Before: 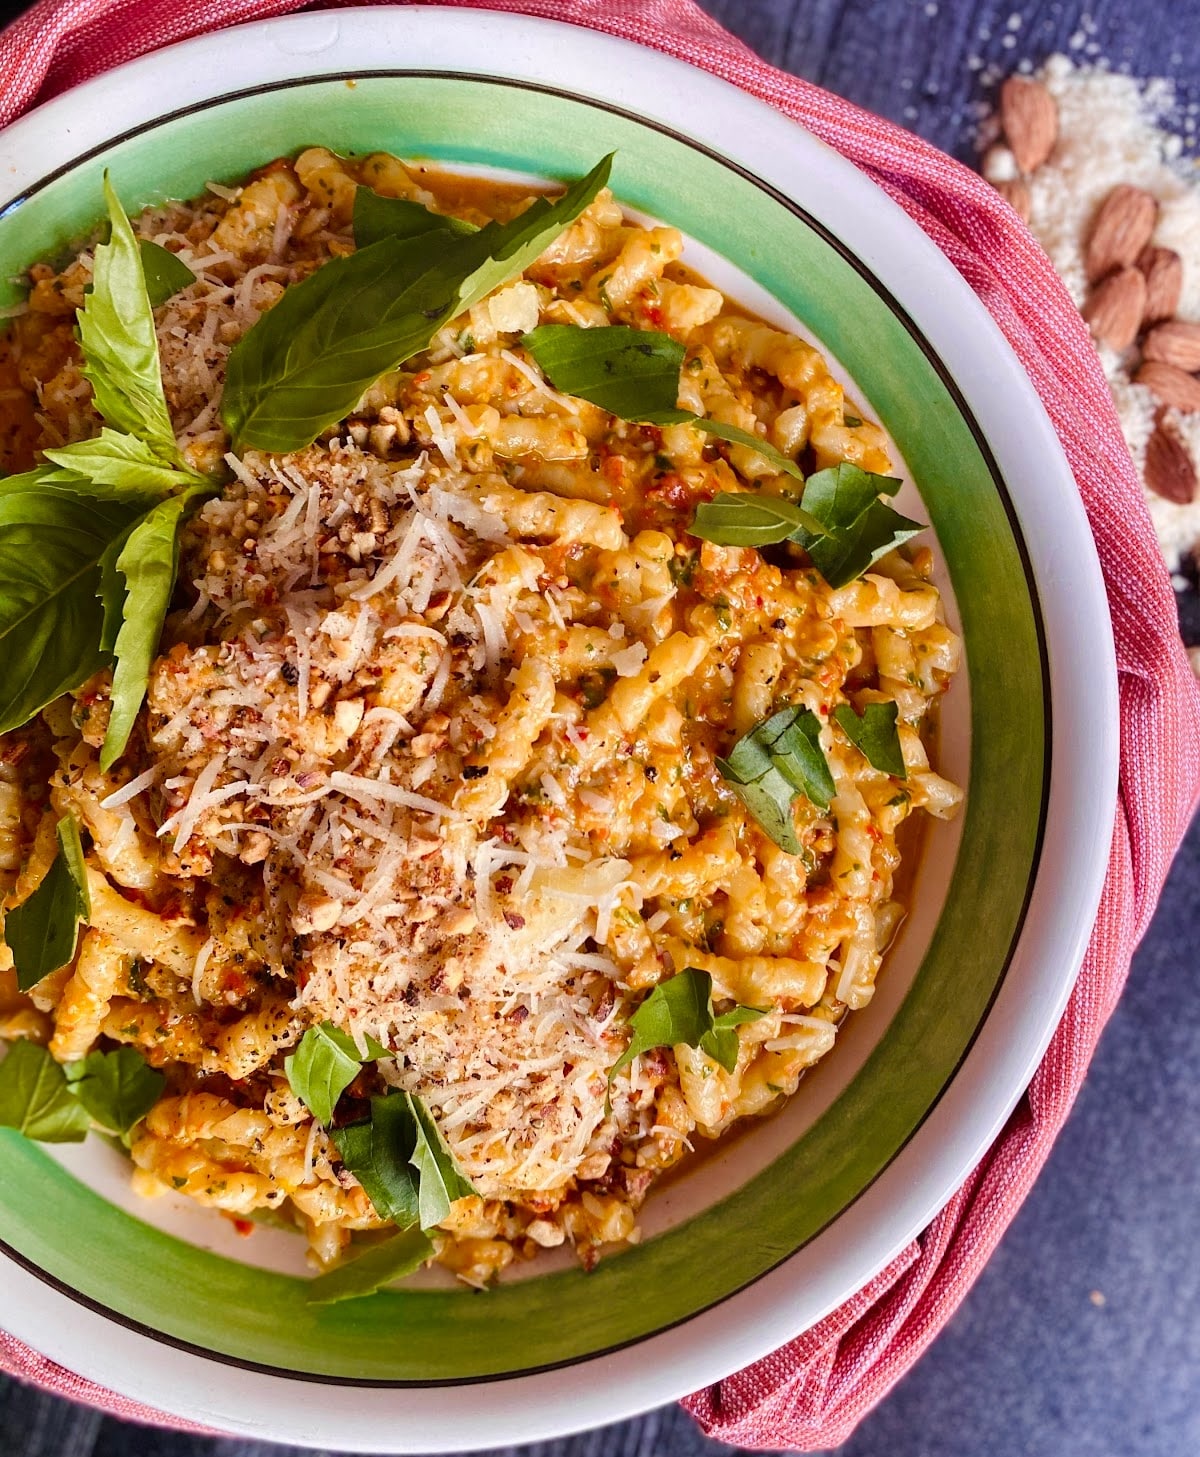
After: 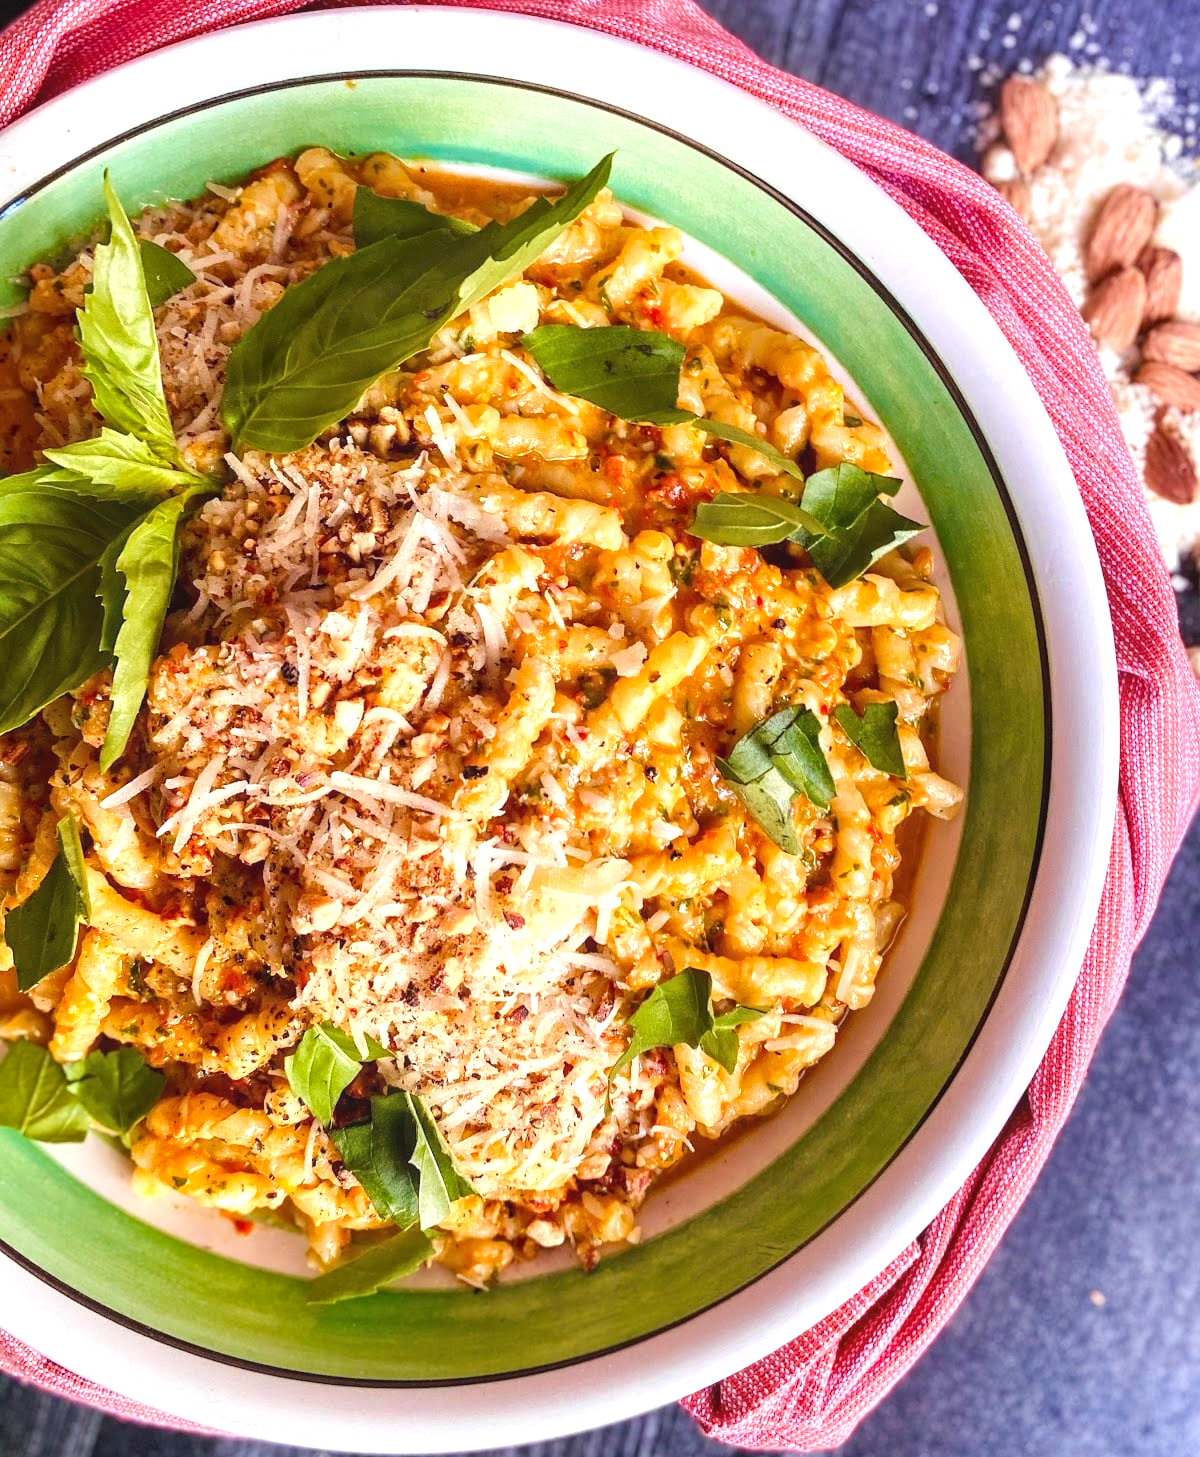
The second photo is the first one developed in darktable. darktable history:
local contrast: detail 110%
exposure: exposure 0.7 EV, compensate highlight preservation false
